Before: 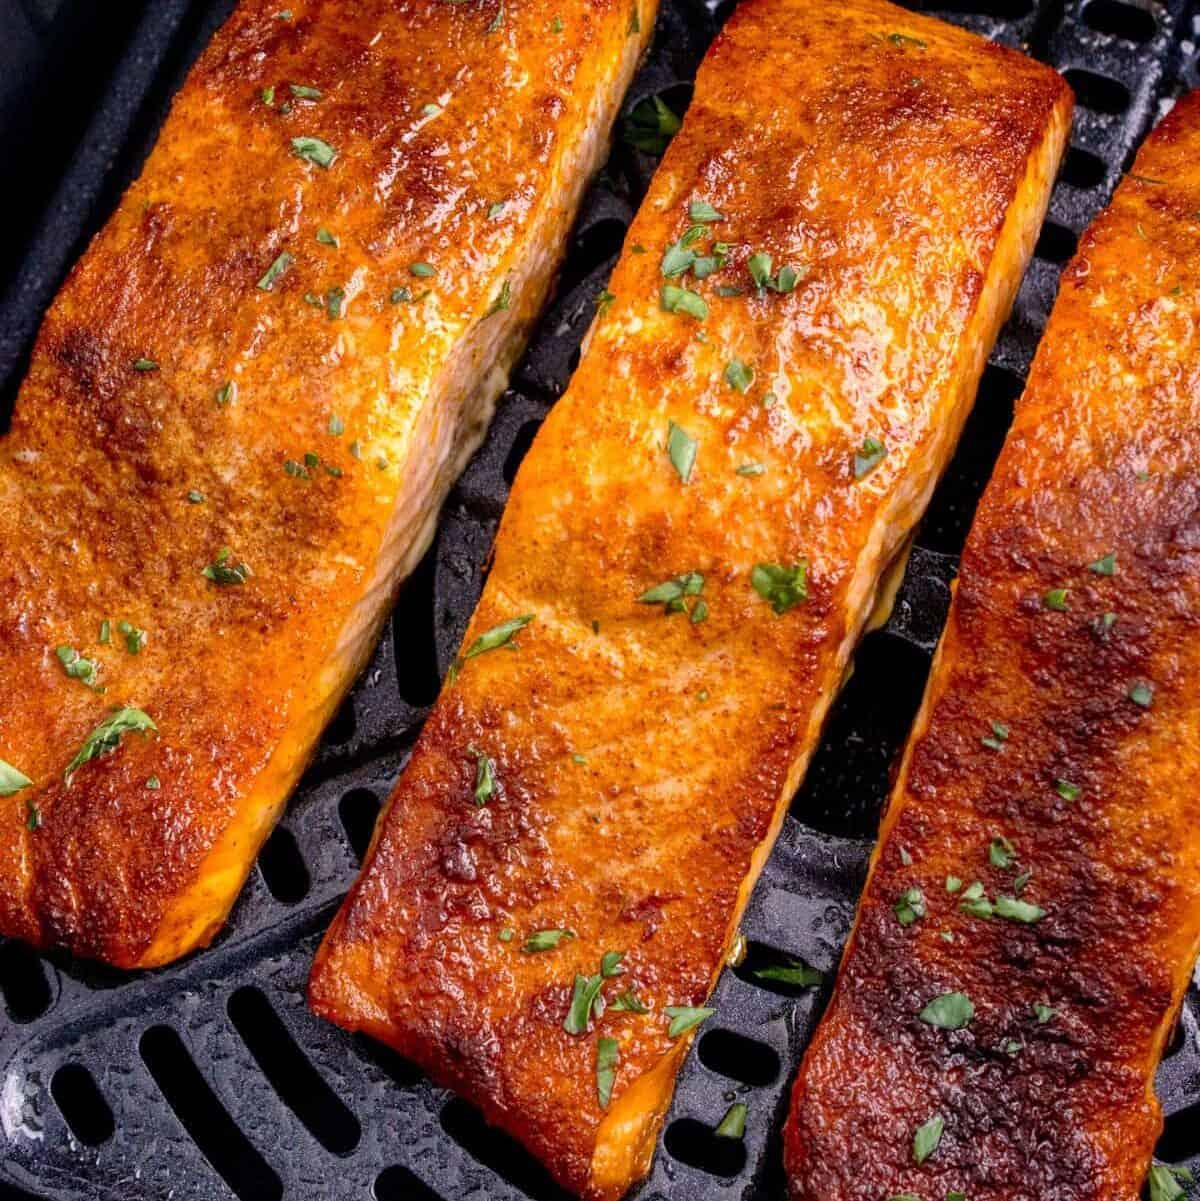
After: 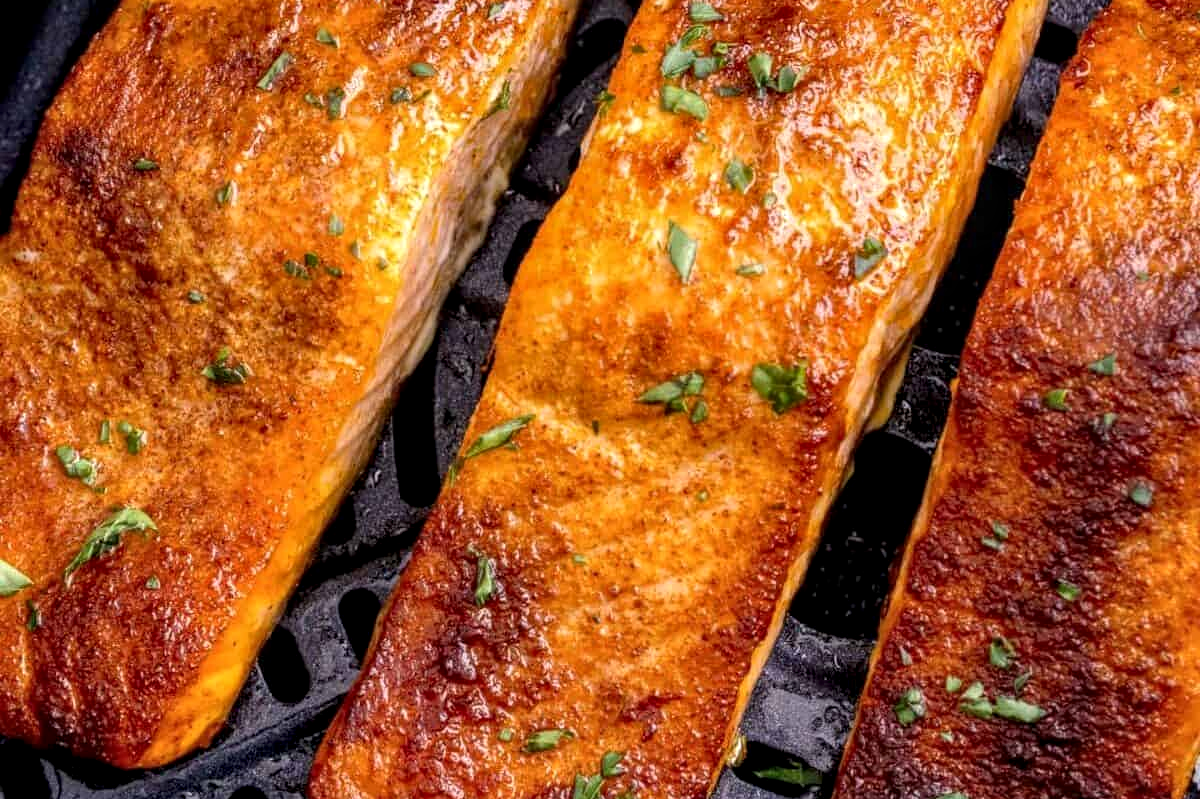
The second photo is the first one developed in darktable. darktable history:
crop: top 16.727%, bottom 16.727%
local contrast: detail 130%
